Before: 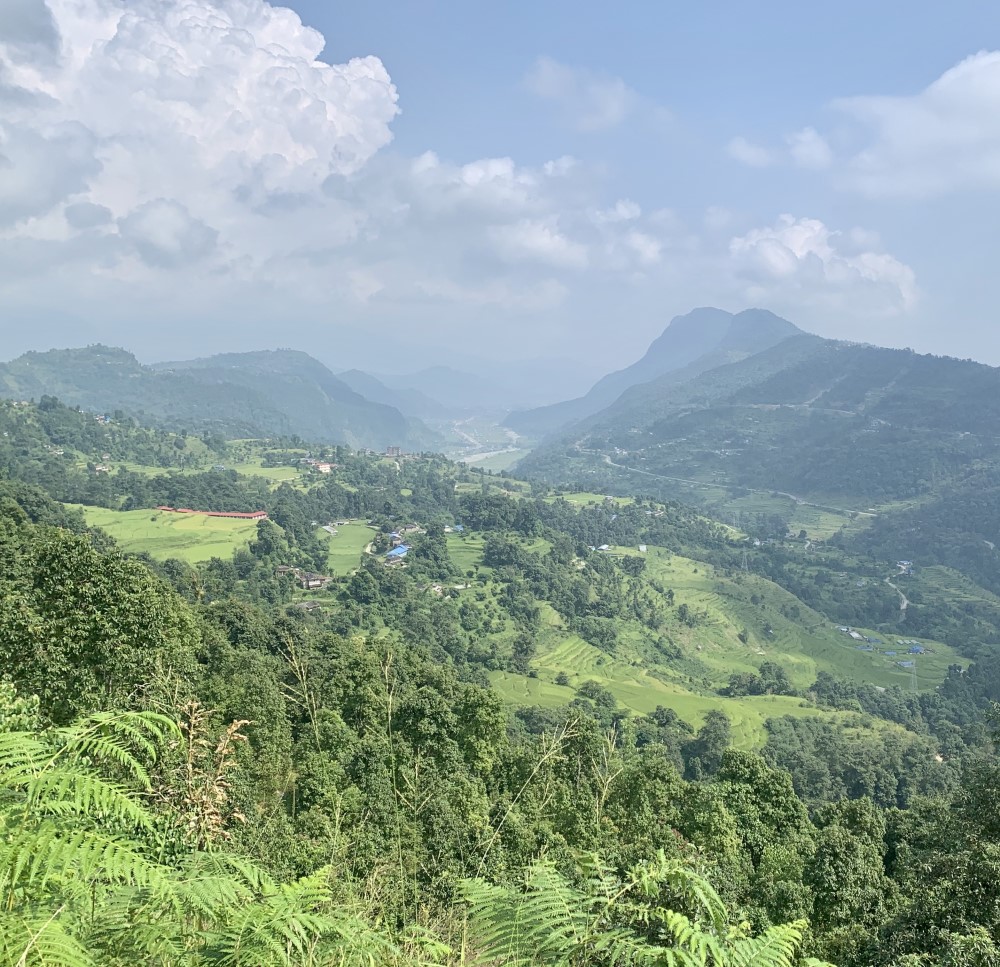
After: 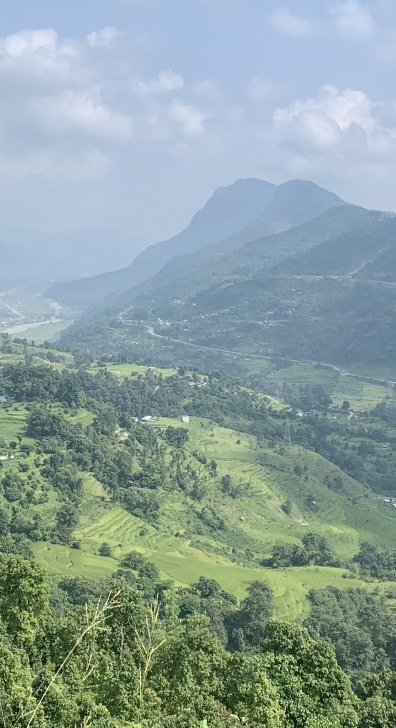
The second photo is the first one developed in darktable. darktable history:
exposure: compensate highlight preservation false
crop: left 45.721%, top 13.393%, right 14.118%, bottom 10.01%
